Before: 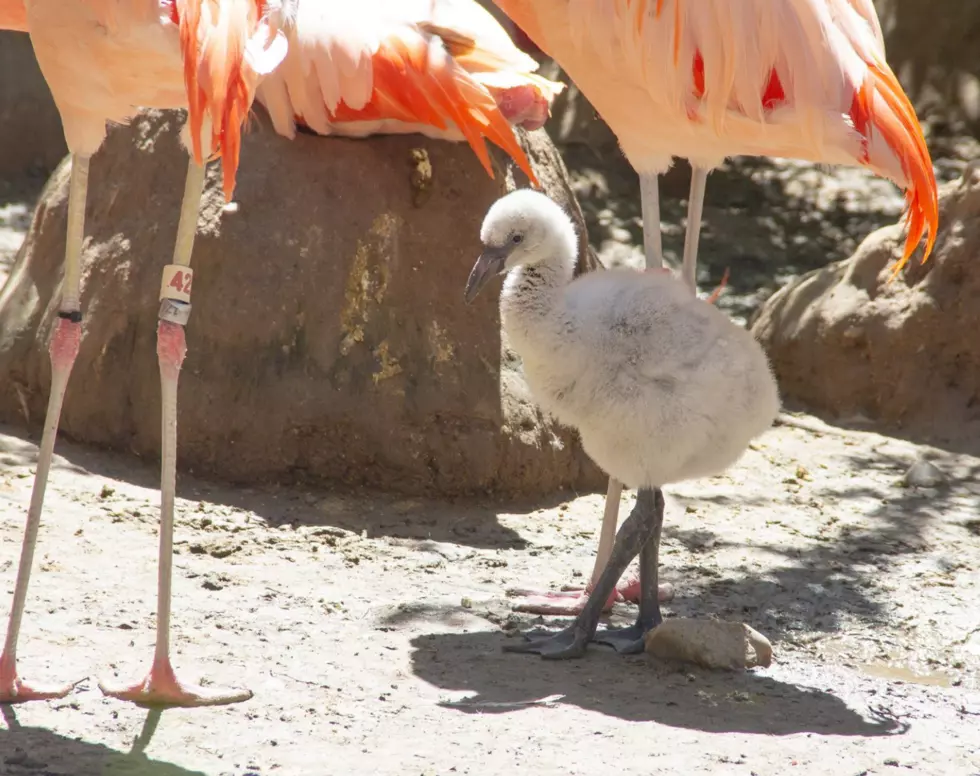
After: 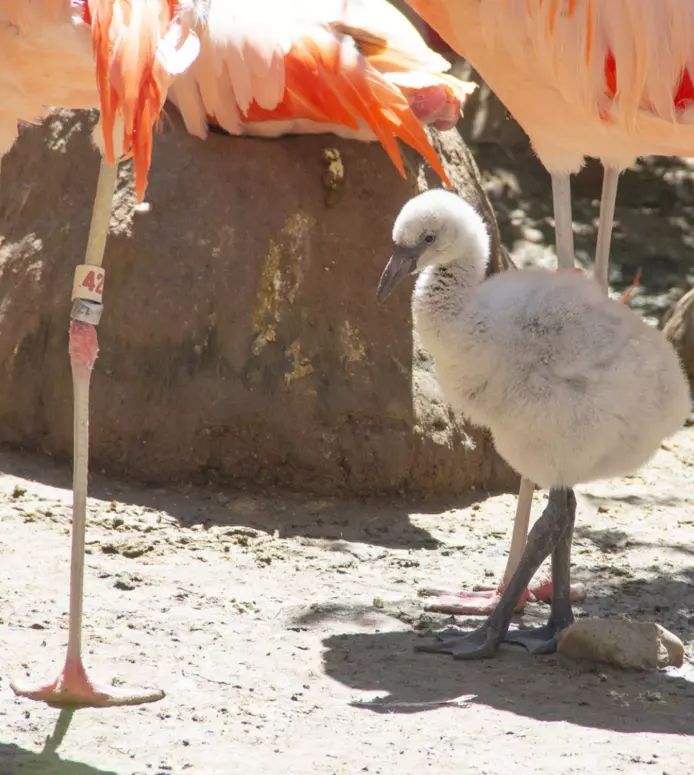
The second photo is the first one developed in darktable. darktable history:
crop and rotate: left 9.037%, right 20.087%
